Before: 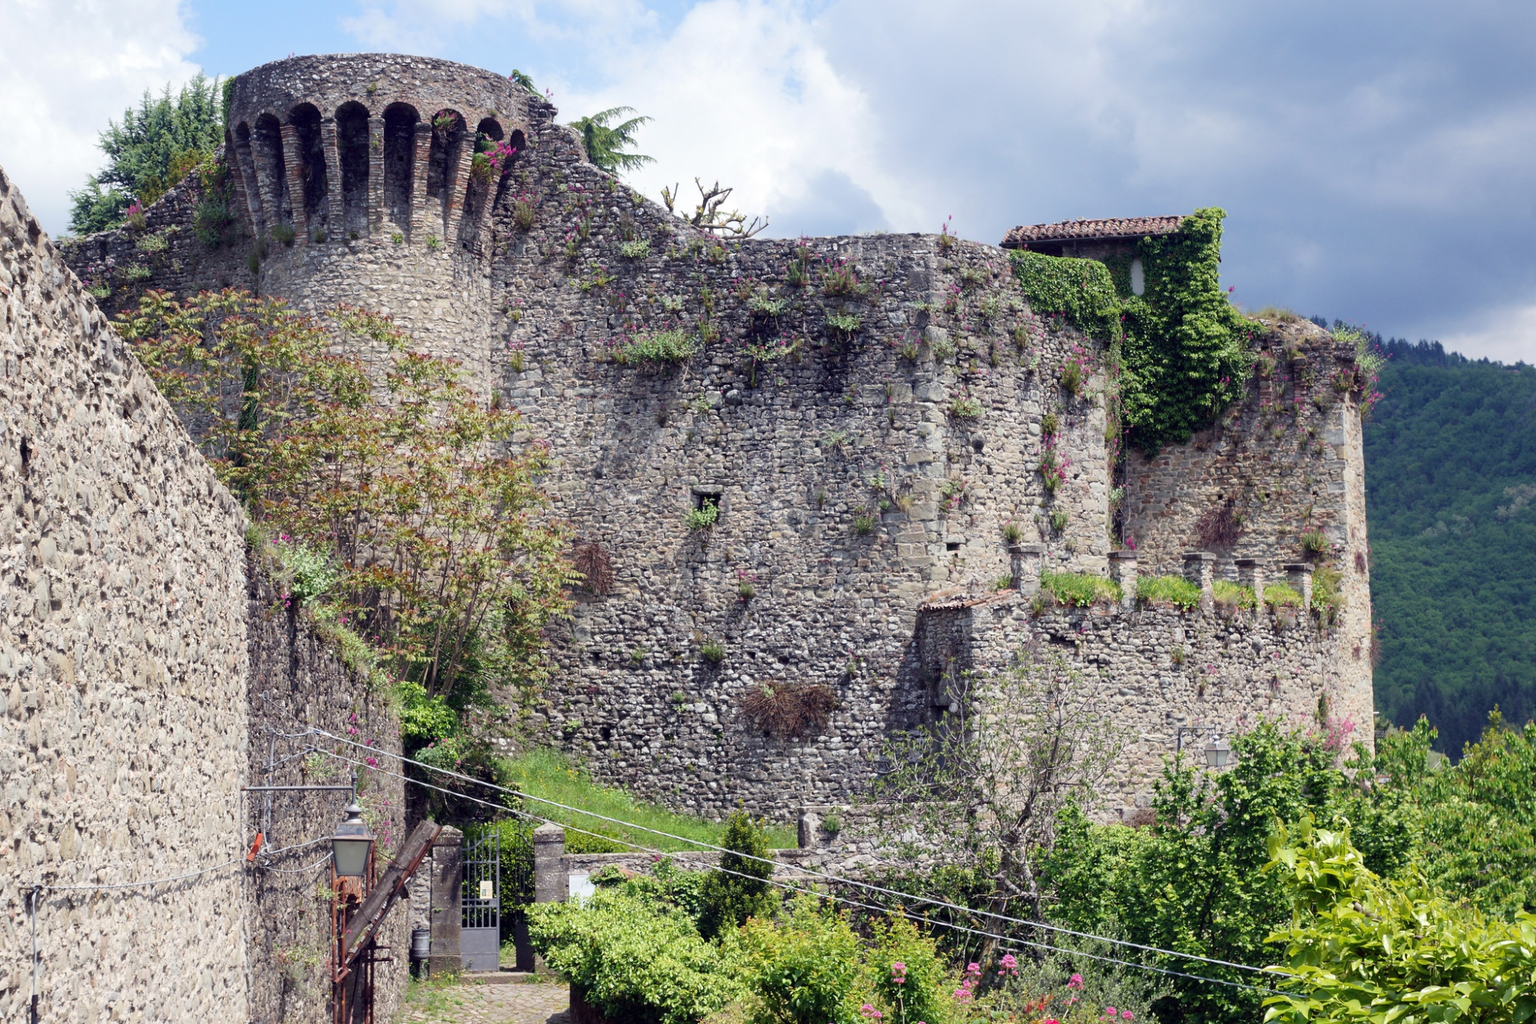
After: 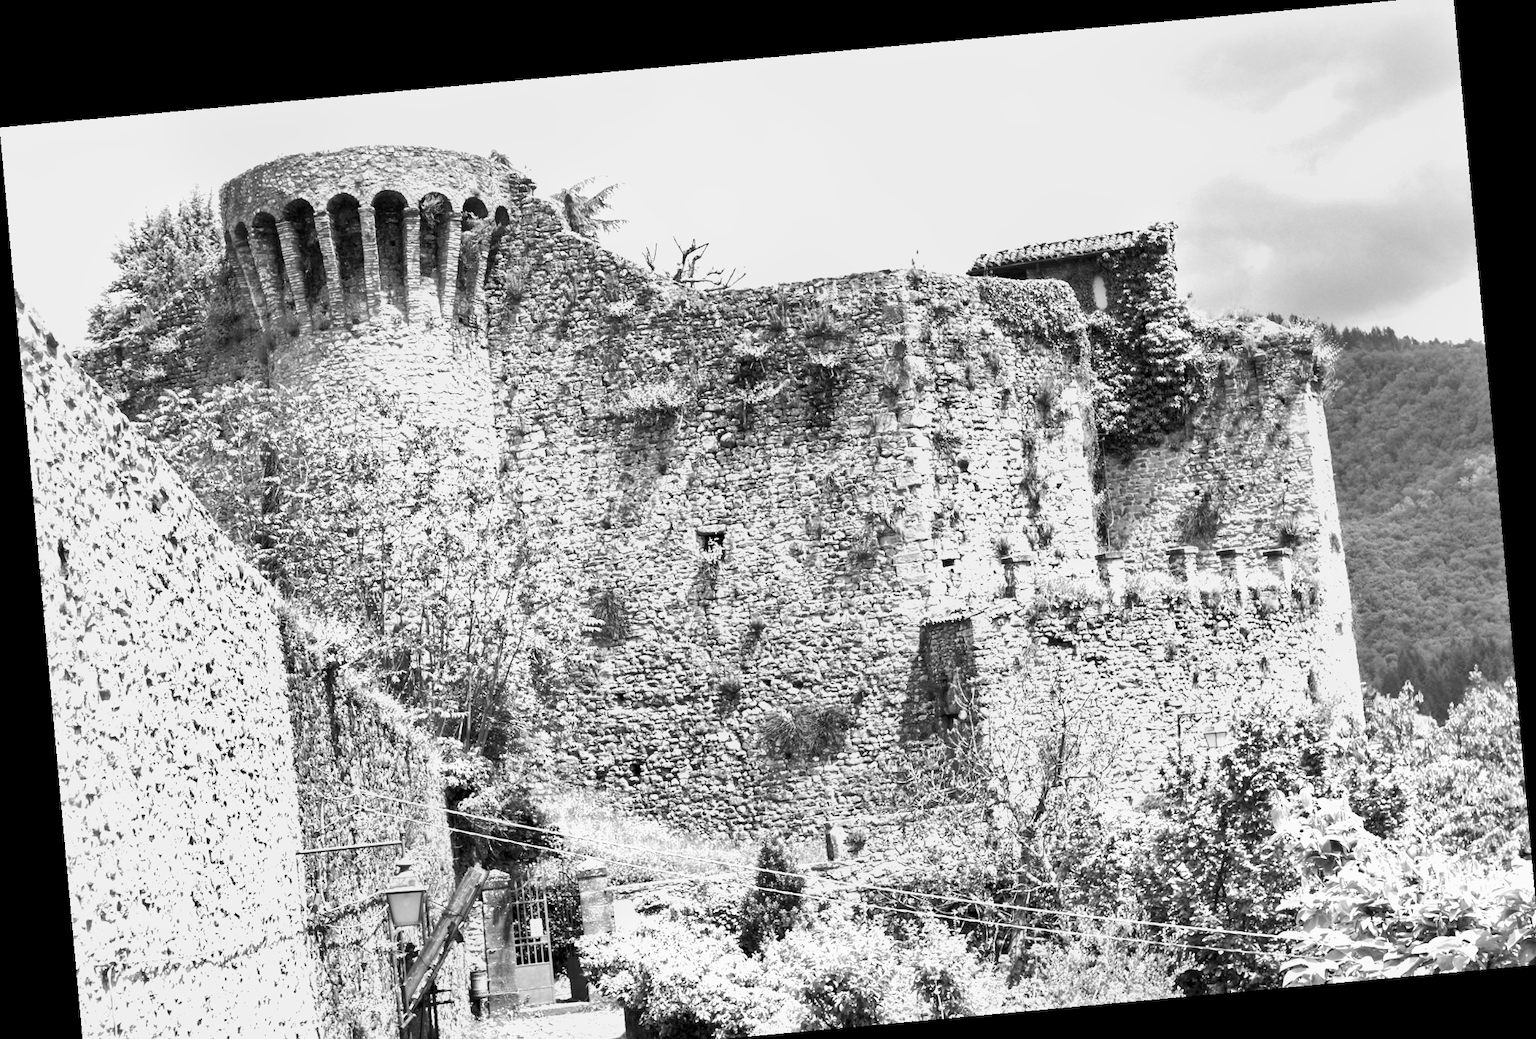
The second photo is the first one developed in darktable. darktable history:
exposure: black level correction 0.001, exposure 1.822 EV, compensate exposure bias true, compensate highlight preservation false
tone equalizer: -8 EV -0.002 EV, -7 EV 0.005 EV, -6 EV -0.009 EV, -5 EV 0.011 EV, -4 EV -0.012 EV, -3 EV 0.007 EV, -2 EV -0.062 EV, -1 EV -0.293 EV, +0 EV -0.582 EV, smoothing diameter 2%, edges refinement/feathering 20, mask exposure compensation -1.57 EV, filter diffusion 5
shadows and highlights: low approximation 0.01, soften with gaussian
crop: top 0.448%, right 0.264%, bottom 5.045%
monochrome: a -71.75, b 75.82
rotate and perspective: rotation -5.2°, automatic cropping off
